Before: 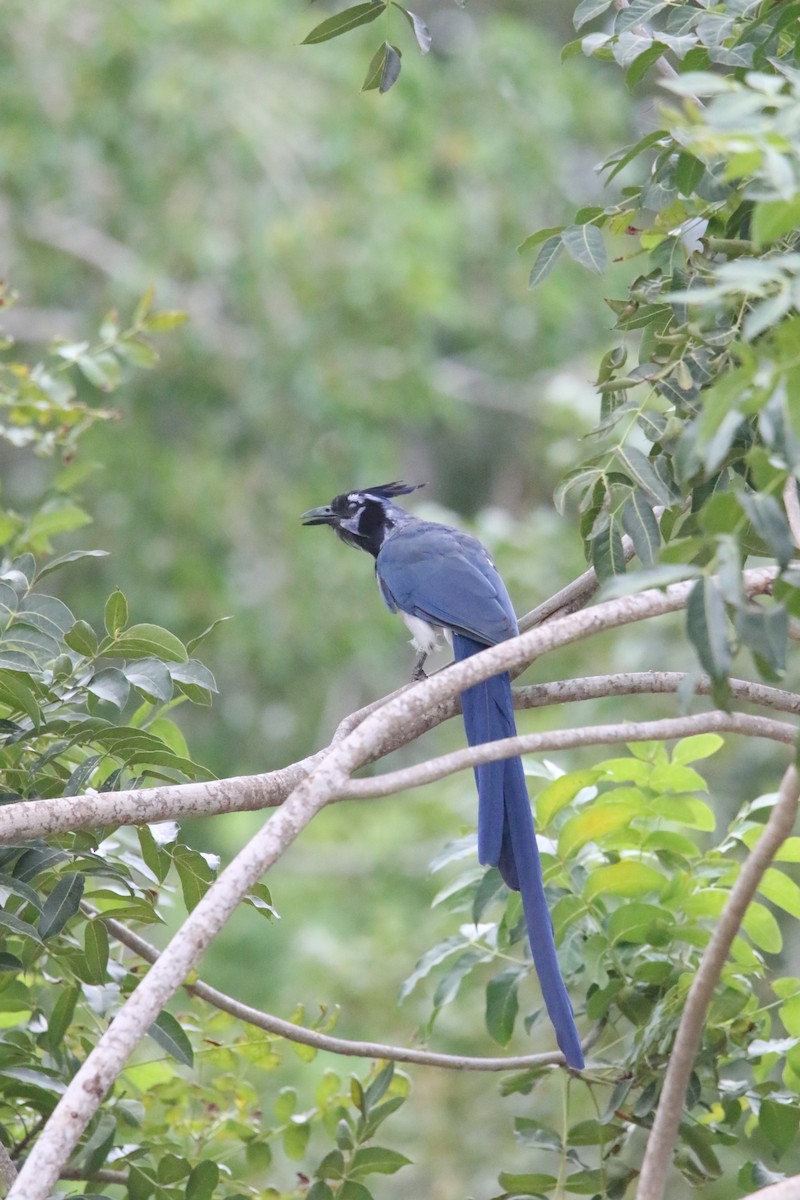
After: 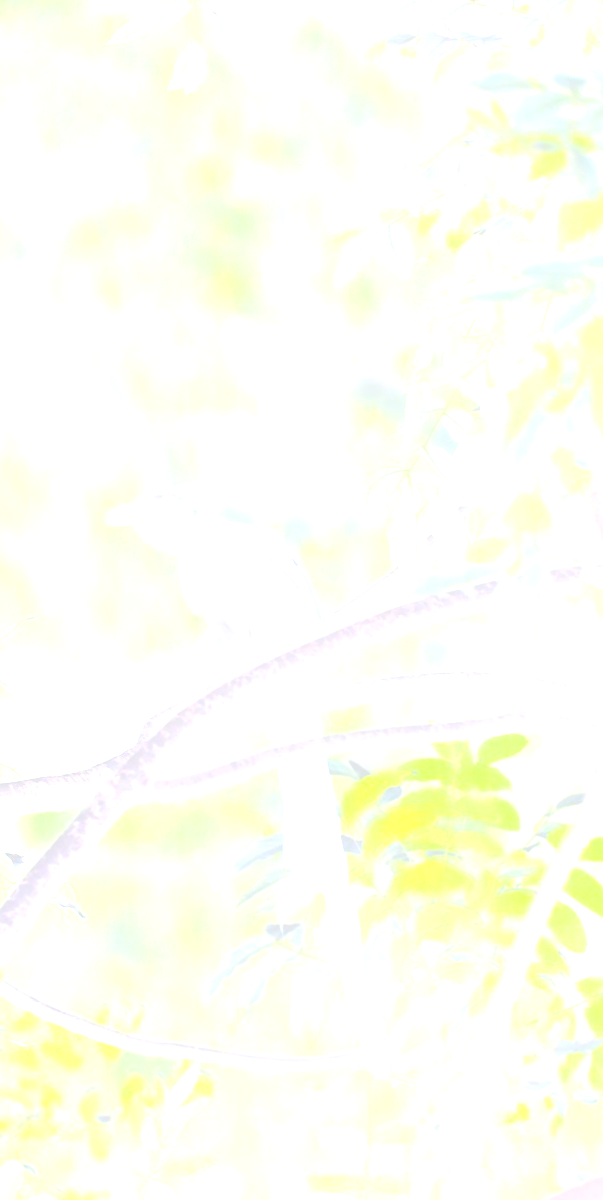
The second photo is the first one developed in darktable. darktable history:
exposure: black level correction 0, exposure 0.6 EV, compensate highlight preservation false
crop and rotate: left 24.6%
bloom: size 25%, threshold 5%, strength 90%
levels: levels [0.026, 0.507, 0.987]
contrast brightness saturation: saturation -0.05
